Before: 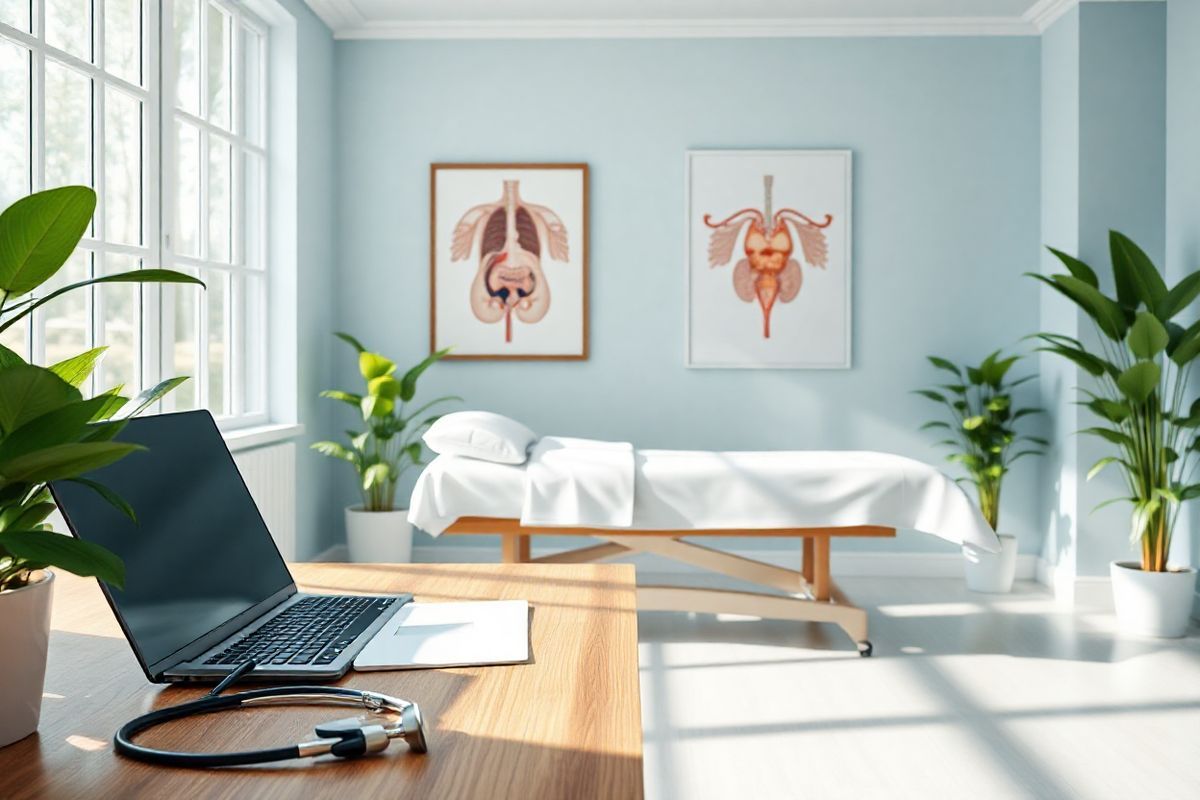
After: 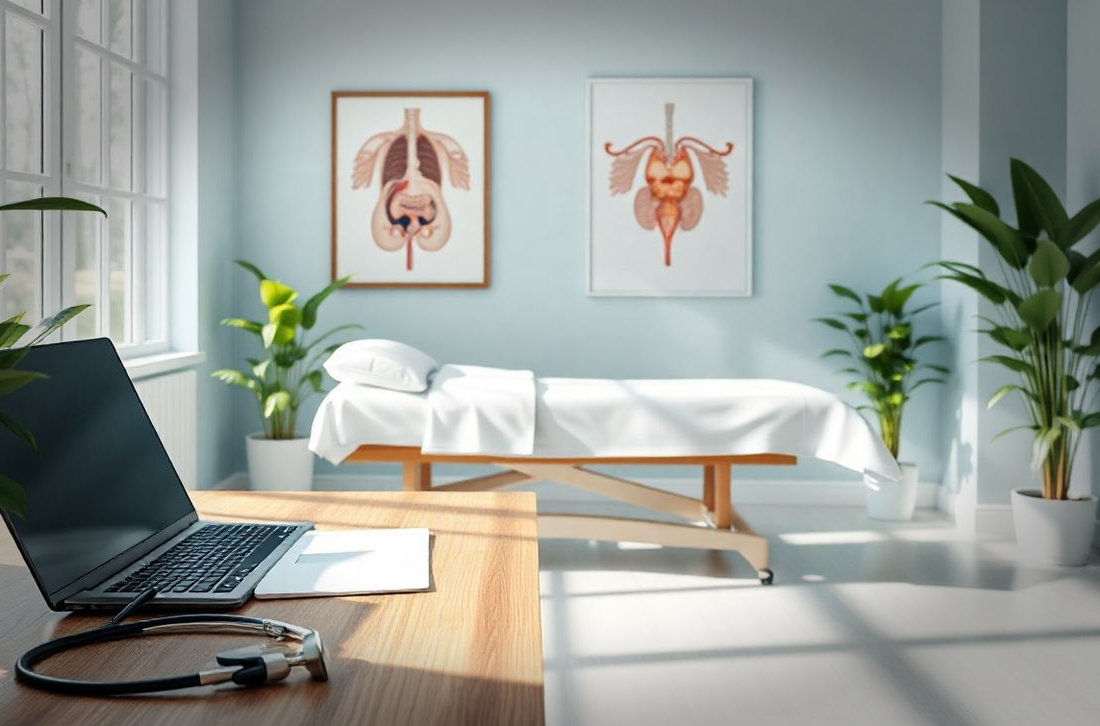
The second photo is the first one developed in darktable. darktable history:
crop and rotate: left 8.262%, top 9.226%
vignetting: fall-off start 66.7%, fall-off radius 39.74%, brightness -0.576, saturation -0.258, automatic ratio true, width/height ratio 0.671, dithering 16-bit output
